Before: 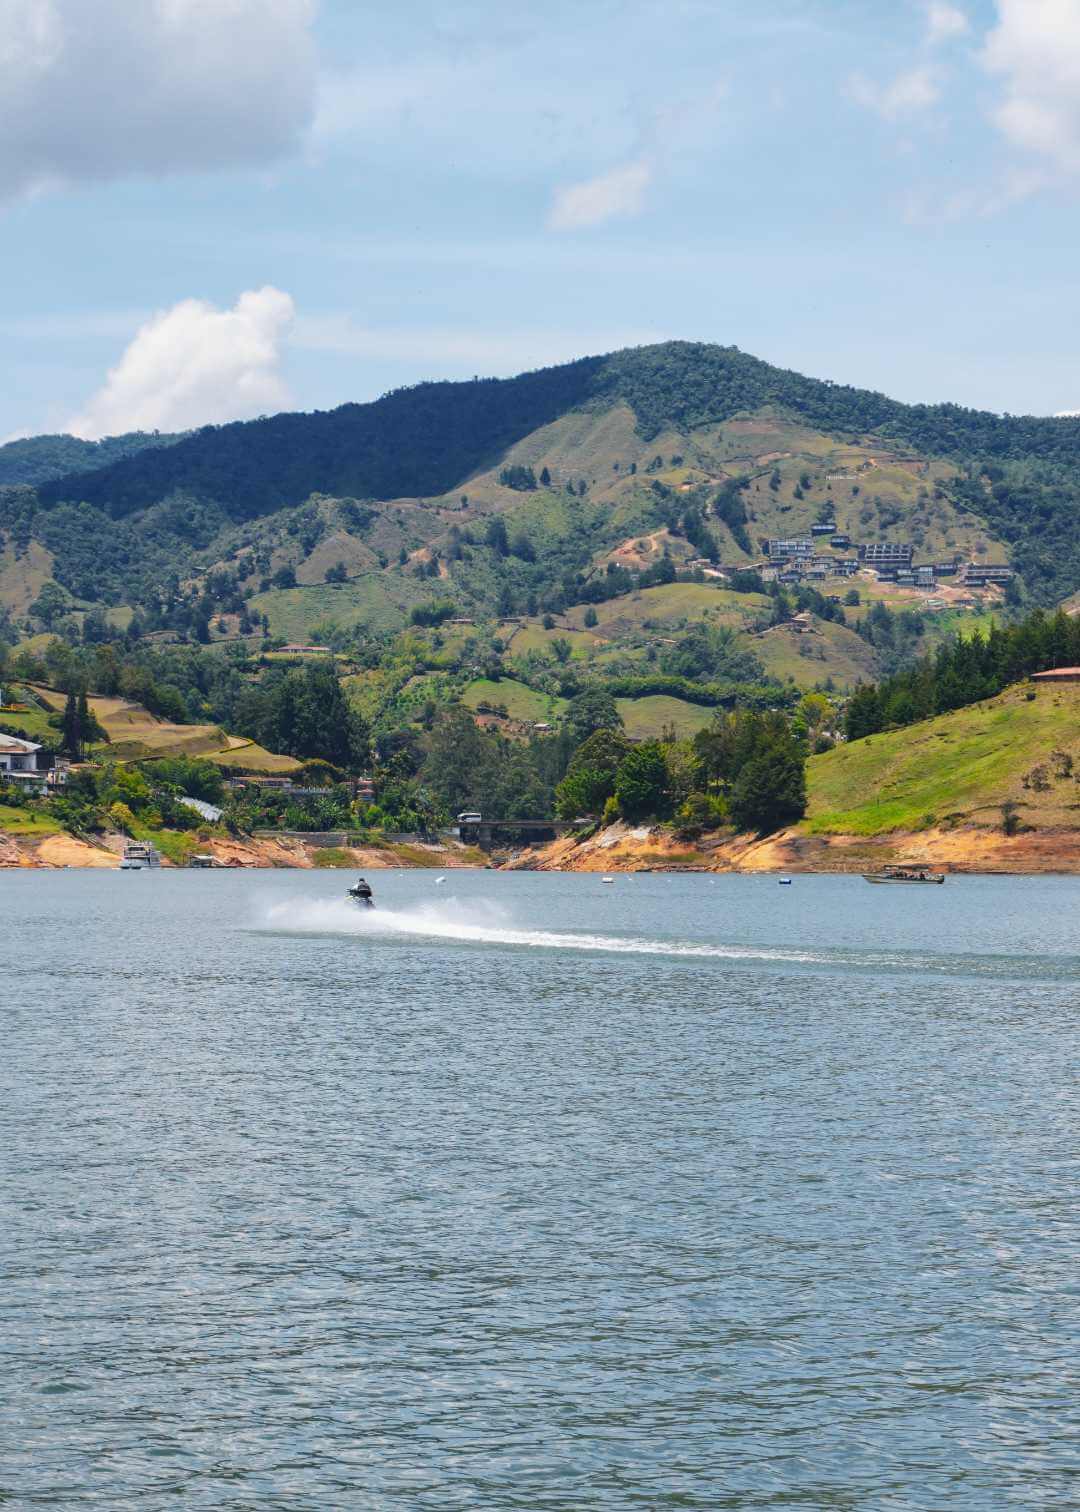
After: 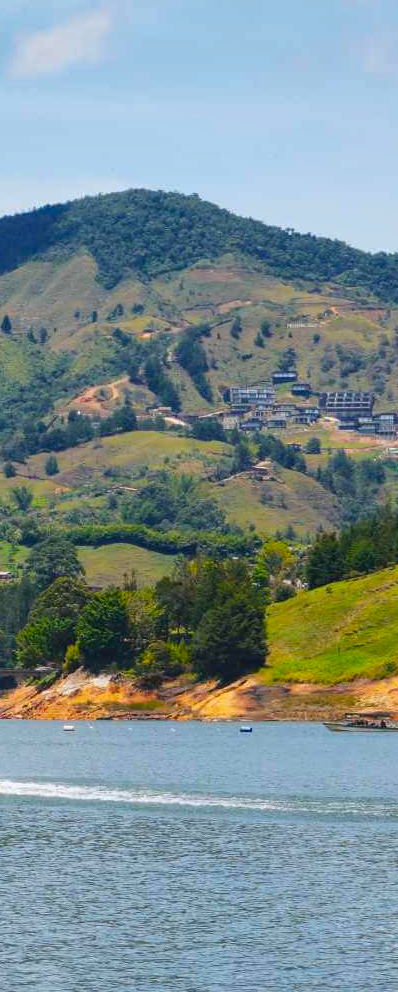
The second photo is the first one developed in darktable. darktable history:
shadows and highlights: shadows 20.91, highlights -35.45, soften with gaussian
color balance rgb: perceptual saturation grading › global saturation 25%, global vibrance 10%
crop and rotate: left 49.936%, top 10.094%, right 13.136%, bottom 24.256%
